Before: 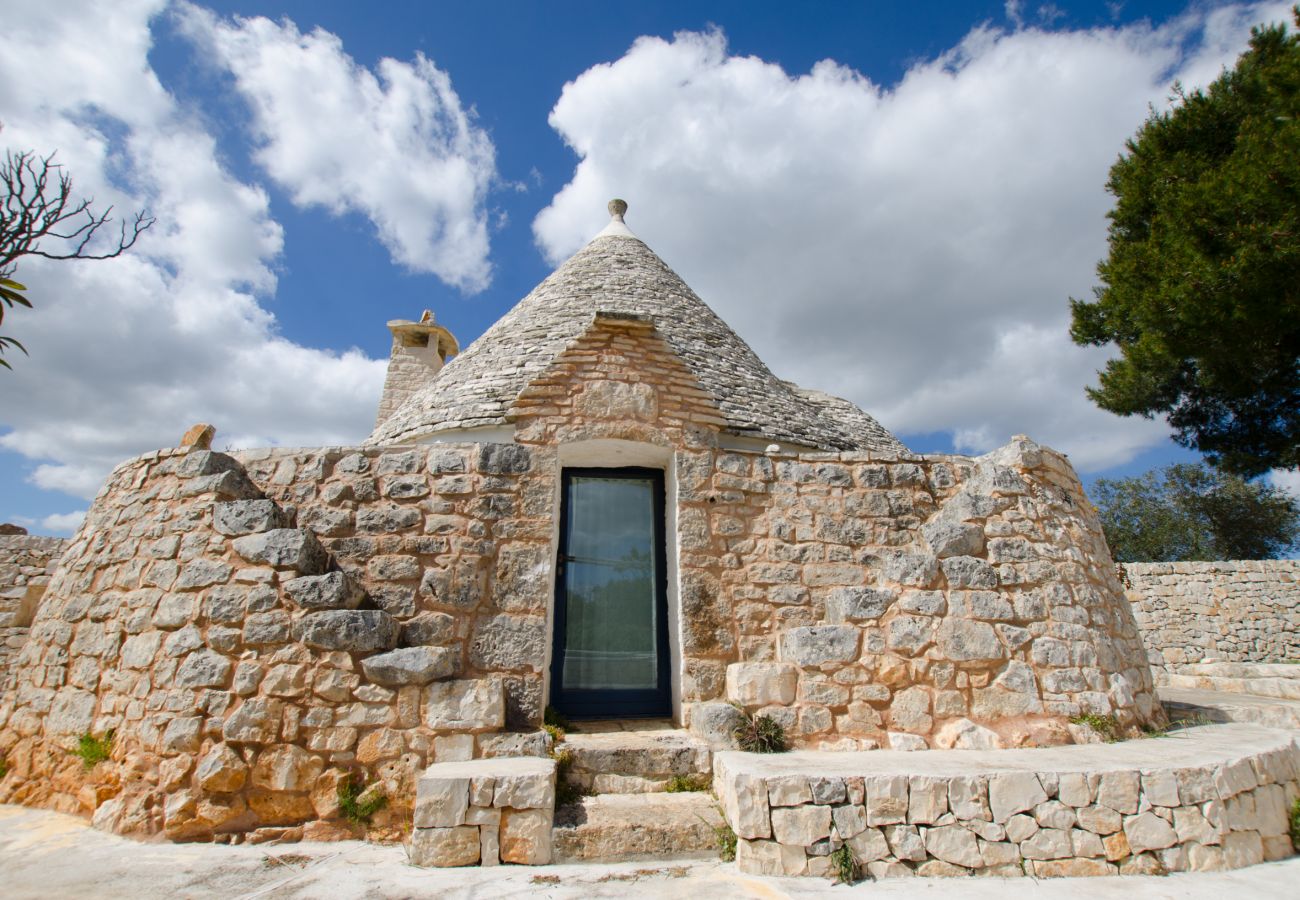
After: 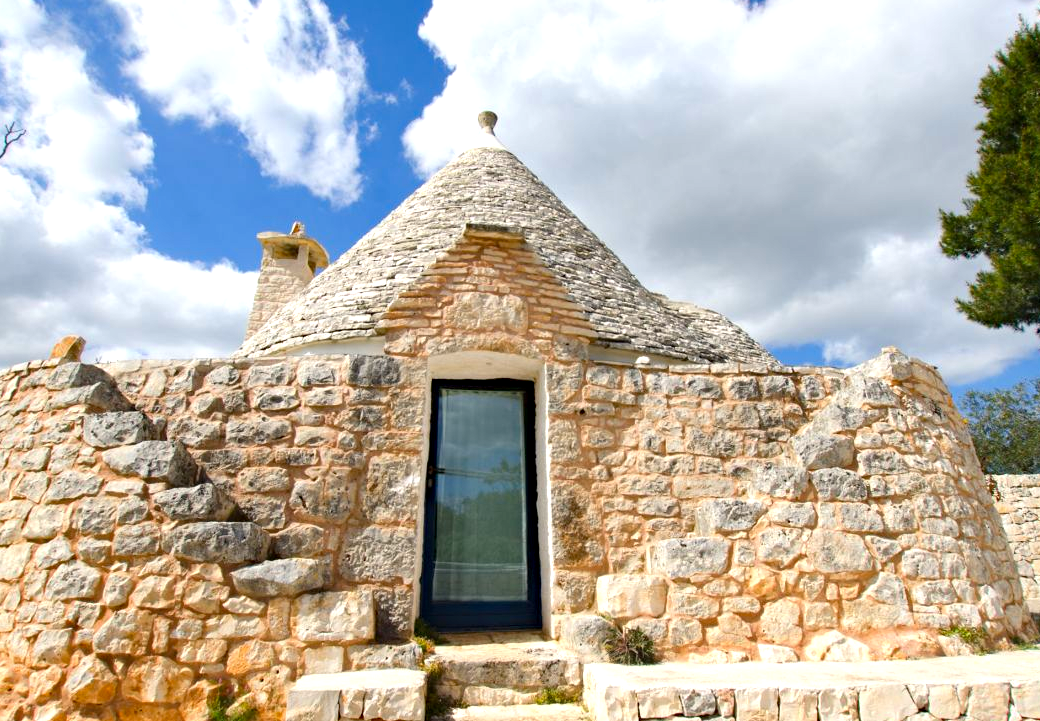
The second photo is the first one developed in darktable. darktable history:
exposure: black level correction 0, exposure 0.699 EV, compensate highlight preservation false
haze removal: compatibility mode true, adaptive false
color correction: highlights a* 0.647, highlights b* 2.76, saturation 1.09
crop and rotate: left 10.068%, top 9.832%, right 9.922%, bottom 10.043%
